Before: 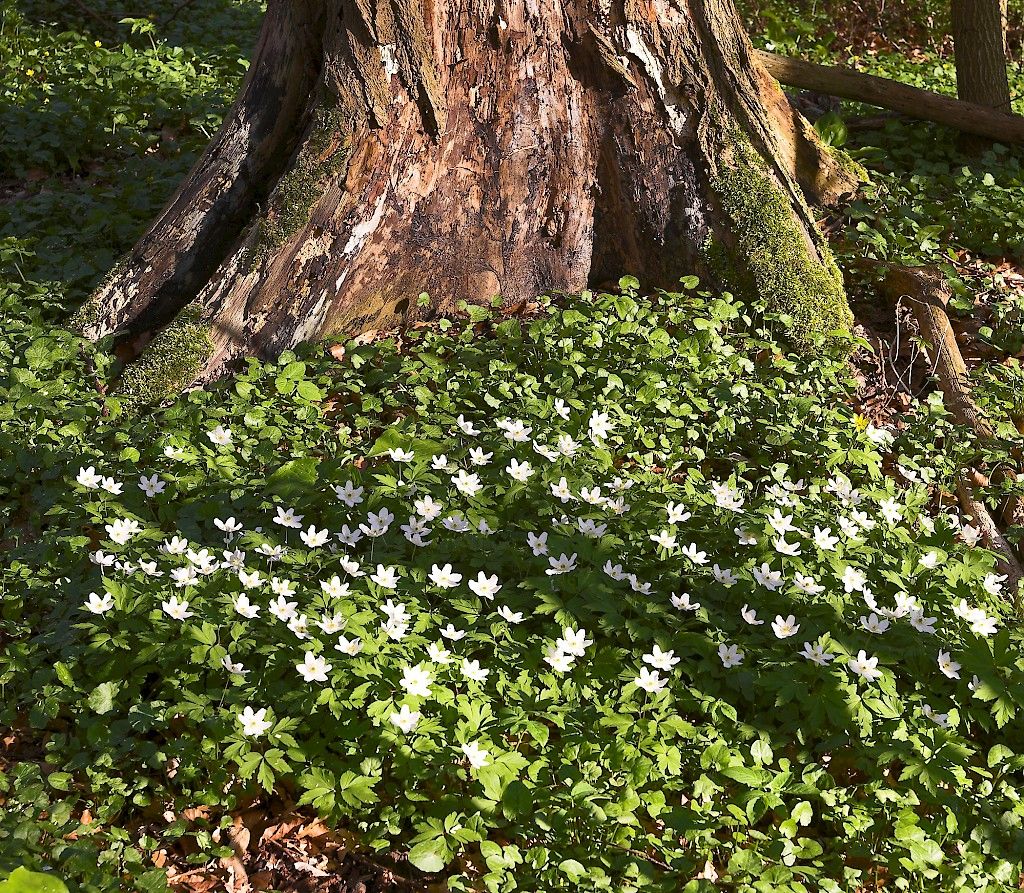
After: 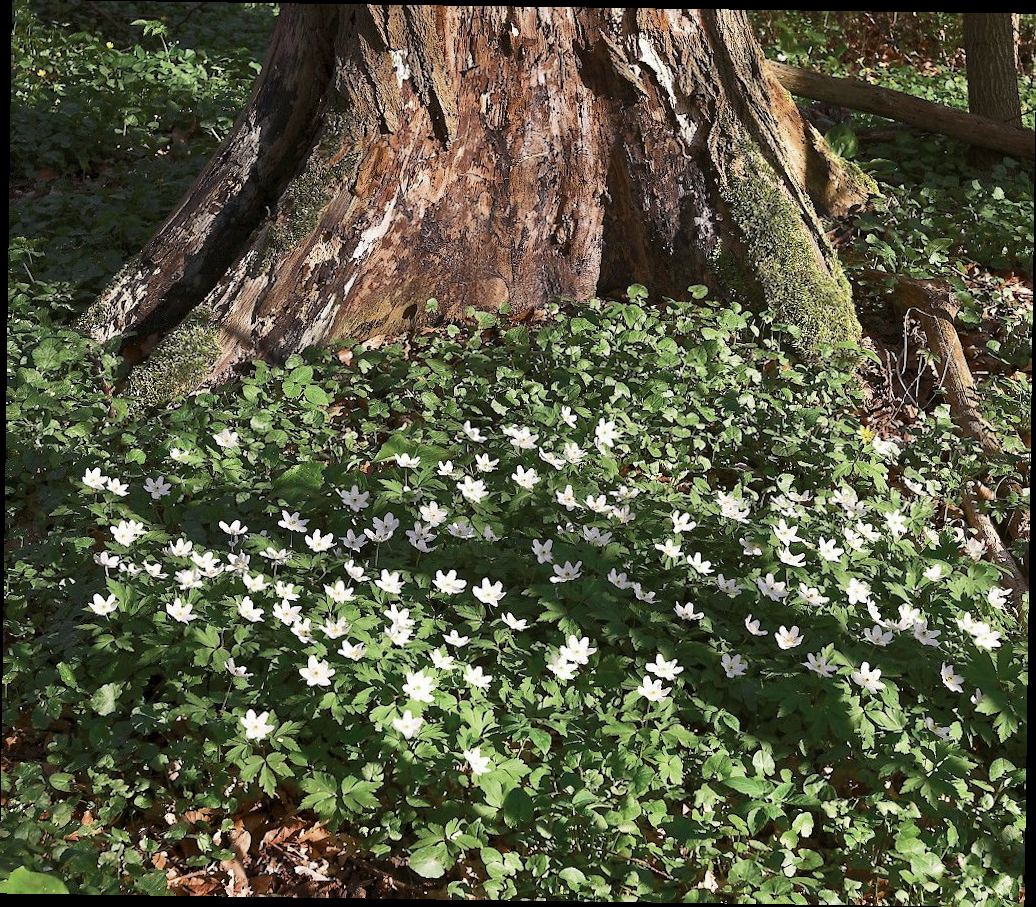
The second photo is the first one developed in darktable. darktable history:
rotate and perspective: rotation 0.8°, automatic cropping off
color zones: curves: ch0 [(0, 0.5) (0.125, 0.4) (0.25, 0.5) (0.375, 0.4) (0.5, 0.4) (0.625, 0.35) (0.75, 0.35) (0.875, 0.5)]; ch1 [(0, 0.35) (0.125, 0.45) (0.25, 0.35) (0.375, 0.35) (0.5, 0.35) (0.625, 0.35) (0.75, 0.45) (0.875, 0.35)]; ch2 [(0, 0.6) (0.125, 0.5) (0.25, 0.5) (0.375, 0.6) (0.5, 0.6) (0.625, 0.5) (0.75, 0.5) (0.875, 0.5)]
